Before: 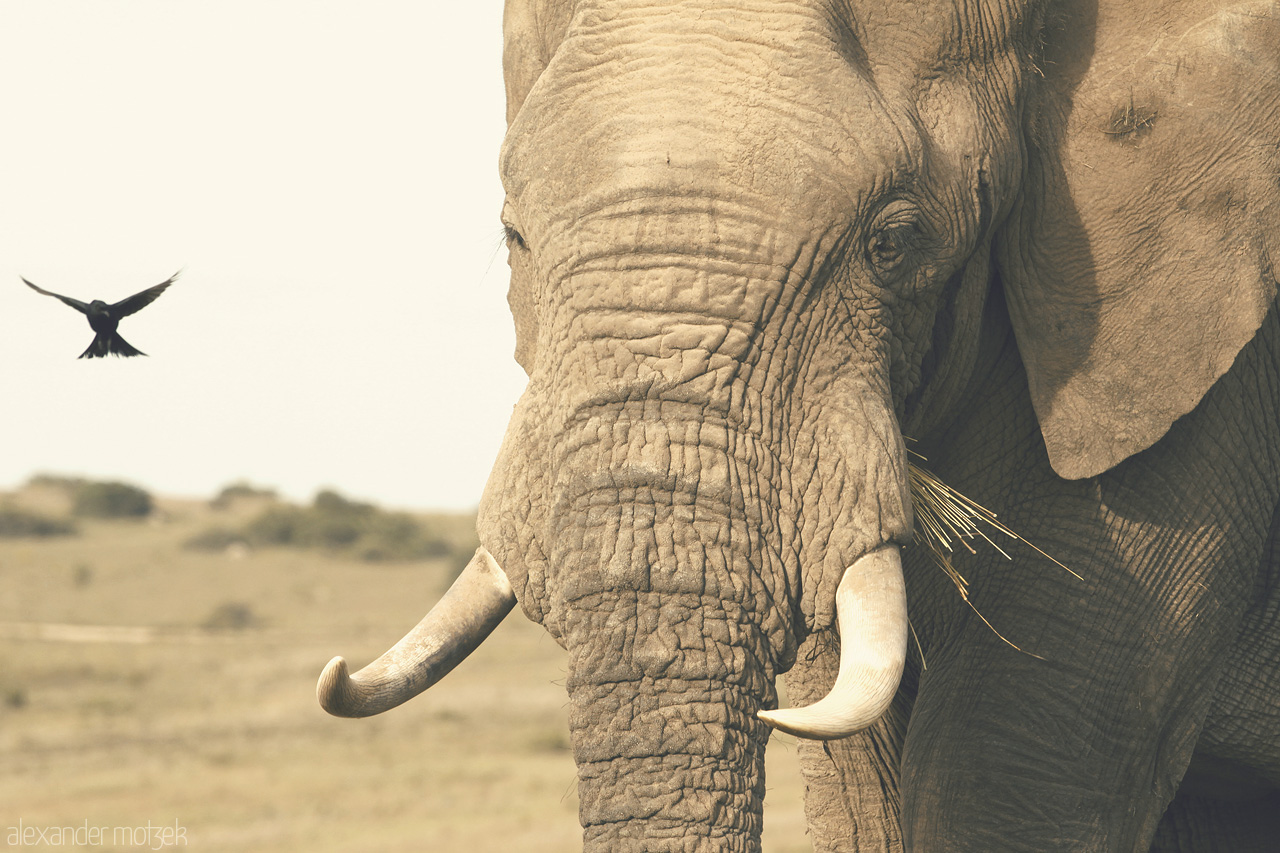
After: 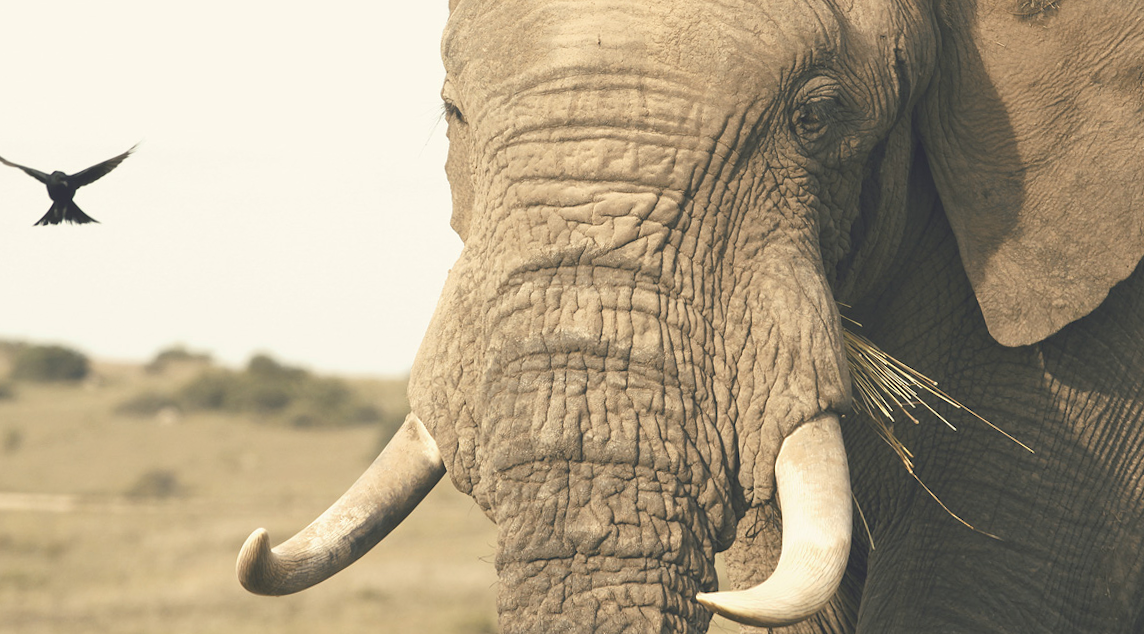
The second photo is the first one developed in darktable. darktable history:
crop: left 7.856%, top 11.836%, right 10.12%, bottom 15.387%
rotate and perspective: rotation 0.128°, lens shift (vertical) -0.181, lens shift (horizontal) -0.044, shear 0.001, automatic cropping off
